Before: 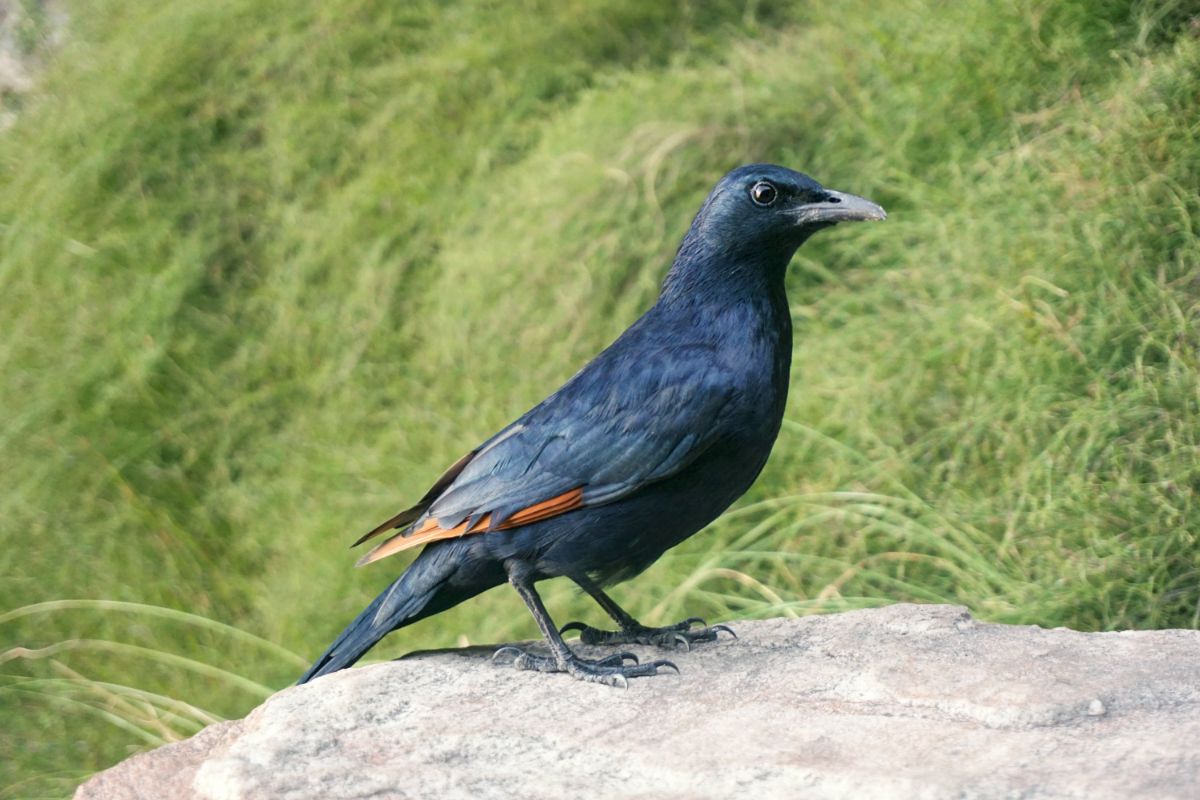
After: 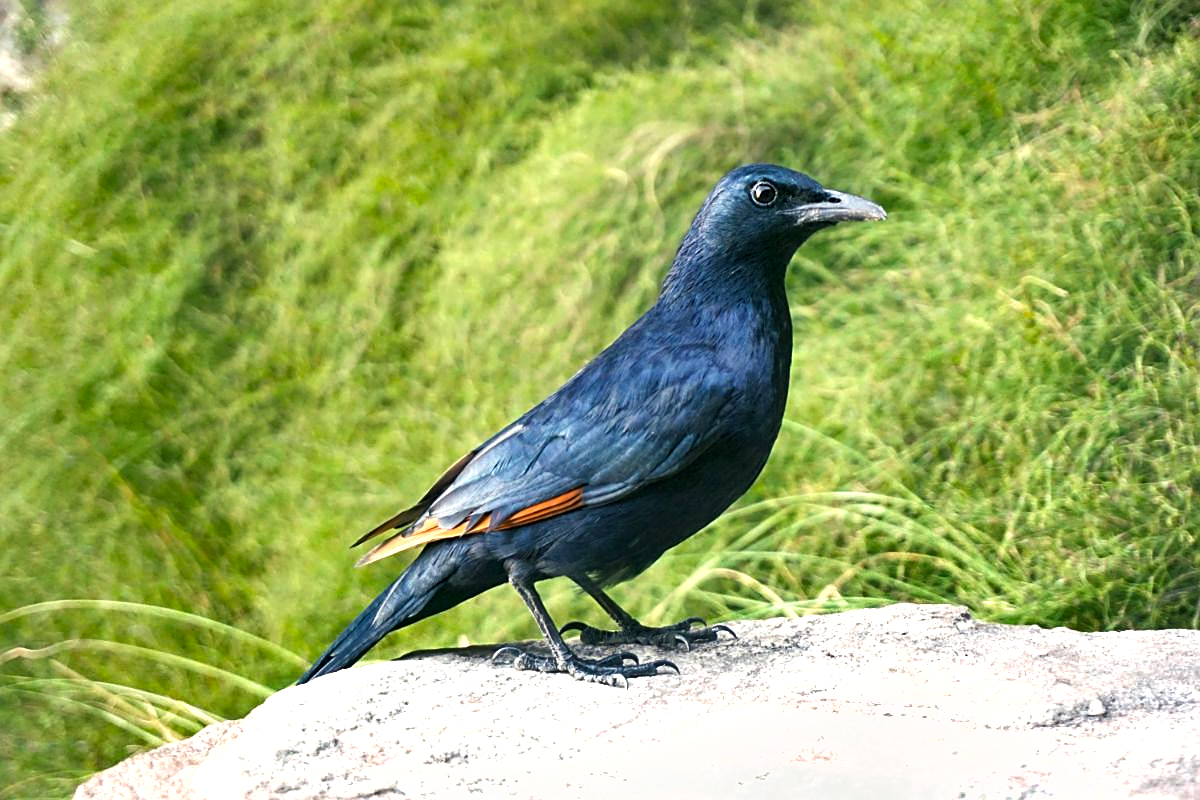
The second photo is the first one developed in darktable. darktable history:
color balance rgb: perceptual saturation grading › global saturation 19.268%, perceptual brilliance grading › global brilliance 9.761%, perceptual brilliance grading › shadows 15.068%, contrast 15.391%
sharpen: amount 0.48
shadows and highlights: soften with gaussian
